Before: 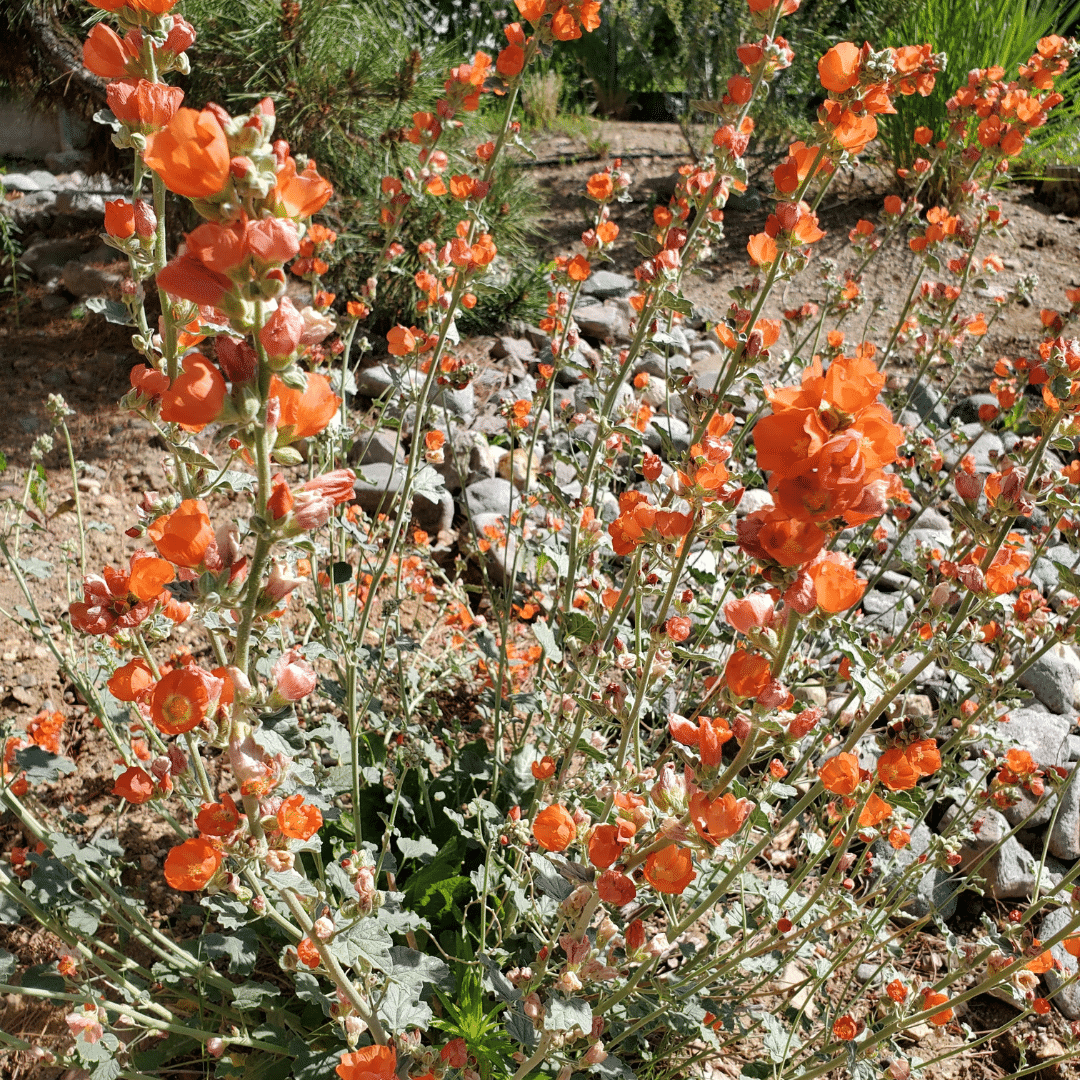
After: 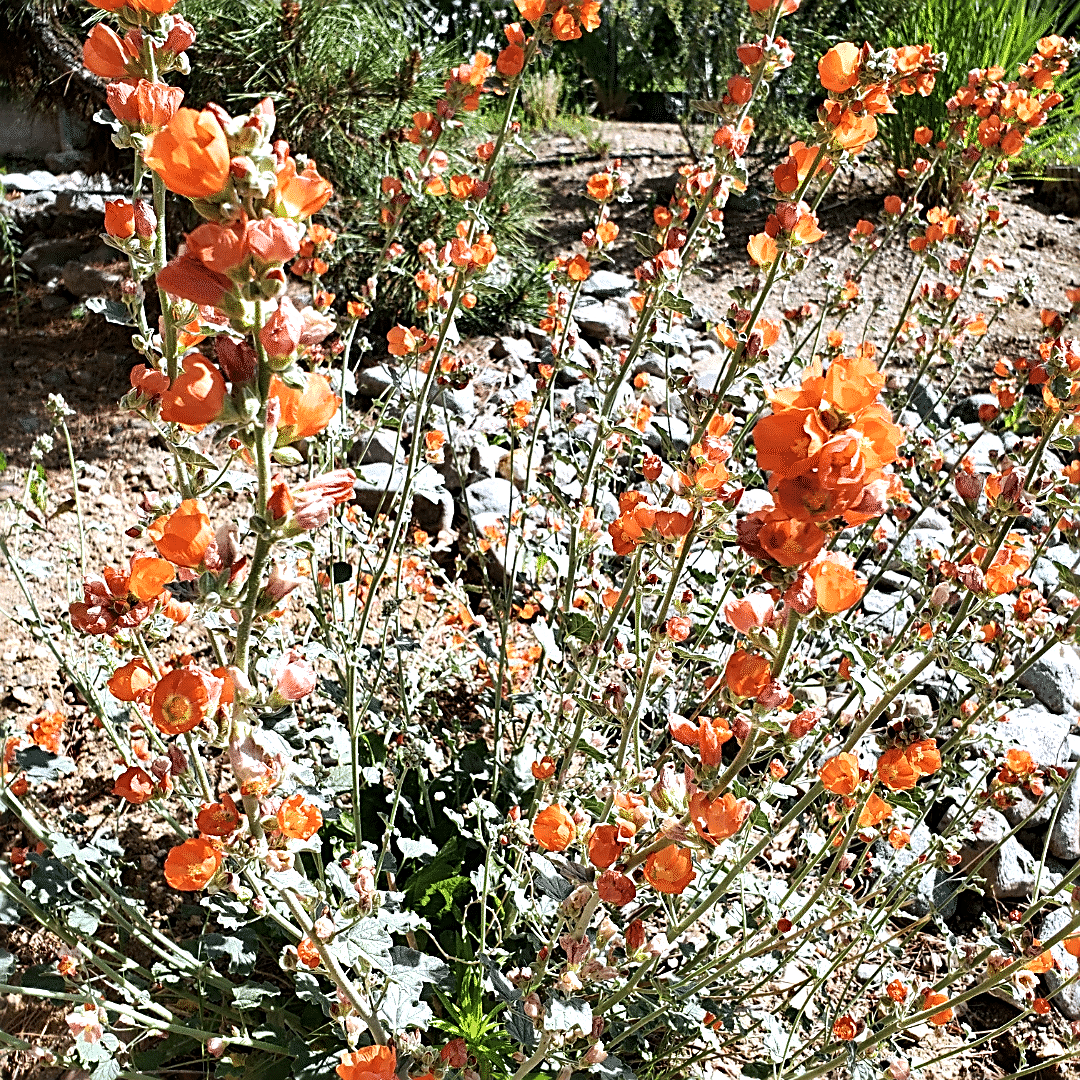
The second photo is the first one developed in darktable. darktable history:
exposure: black level correction 0.001, exposure 0.14 EV, compensate highlight preservation false
sharpen: radius 2.676, amount 0.669
white balance: red 0.954, blue 1.079
tone equalizer: -8 EV -0.75 EV, -7 EV -0.7 EV, -6 EV -0.6 EV, -5 EV -0.4 EV, -3 EV 0.4 EV, -2 EV 0.6 EV, -1 EV 0.7 EV, +0 EV 0.75 EV, edges refinement/feathering 500, mask exposure compensation -1.57 EV, preserve details no
